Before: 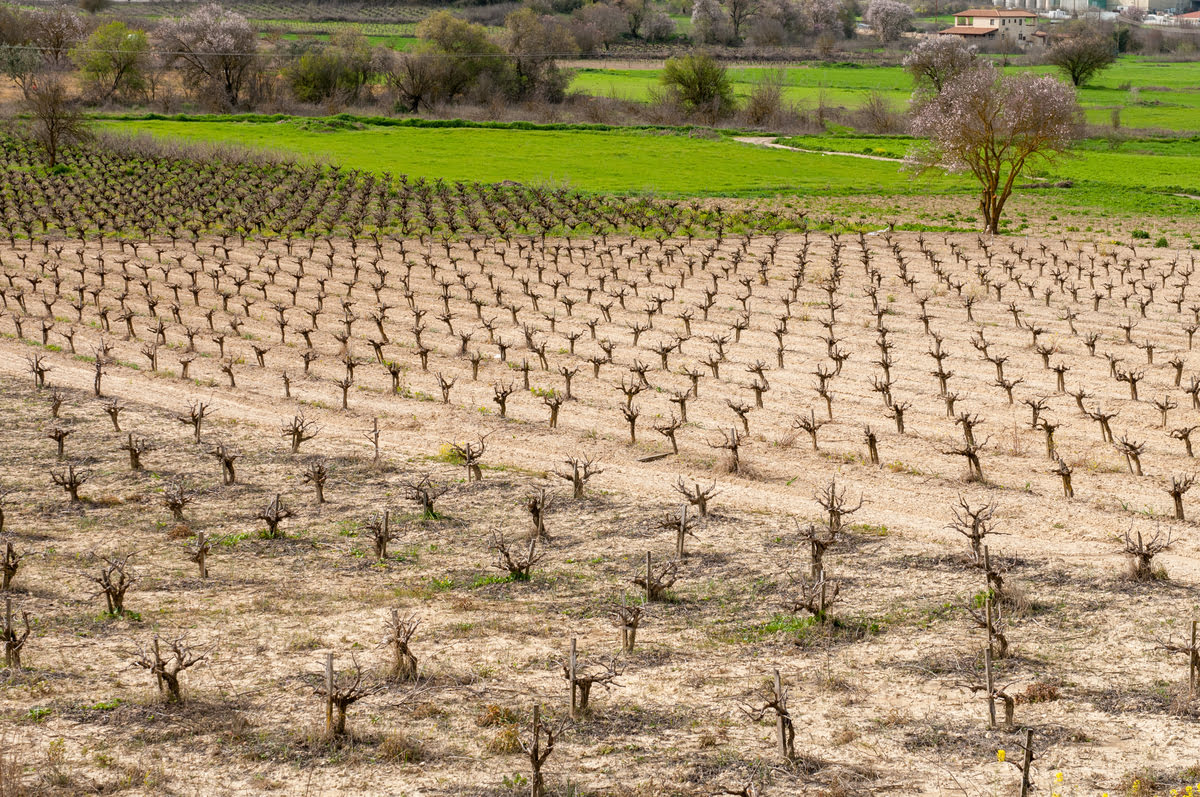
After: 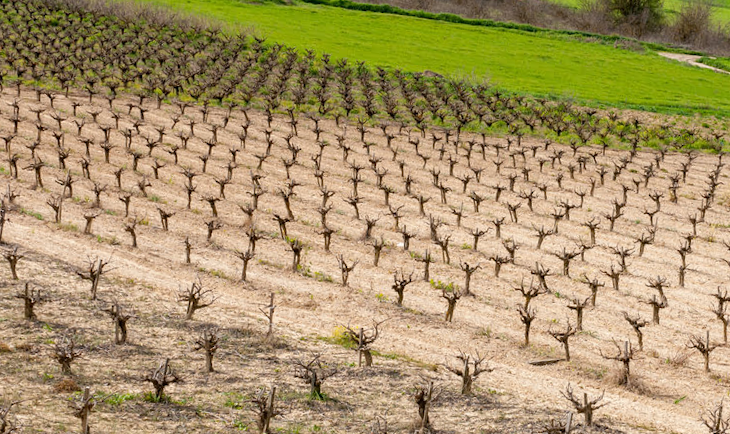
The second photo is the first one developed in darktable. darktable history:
crop and rotate: angle -6.07°, left 2.175%, top 6.968%, right 27.561%, bottom 30.204%
